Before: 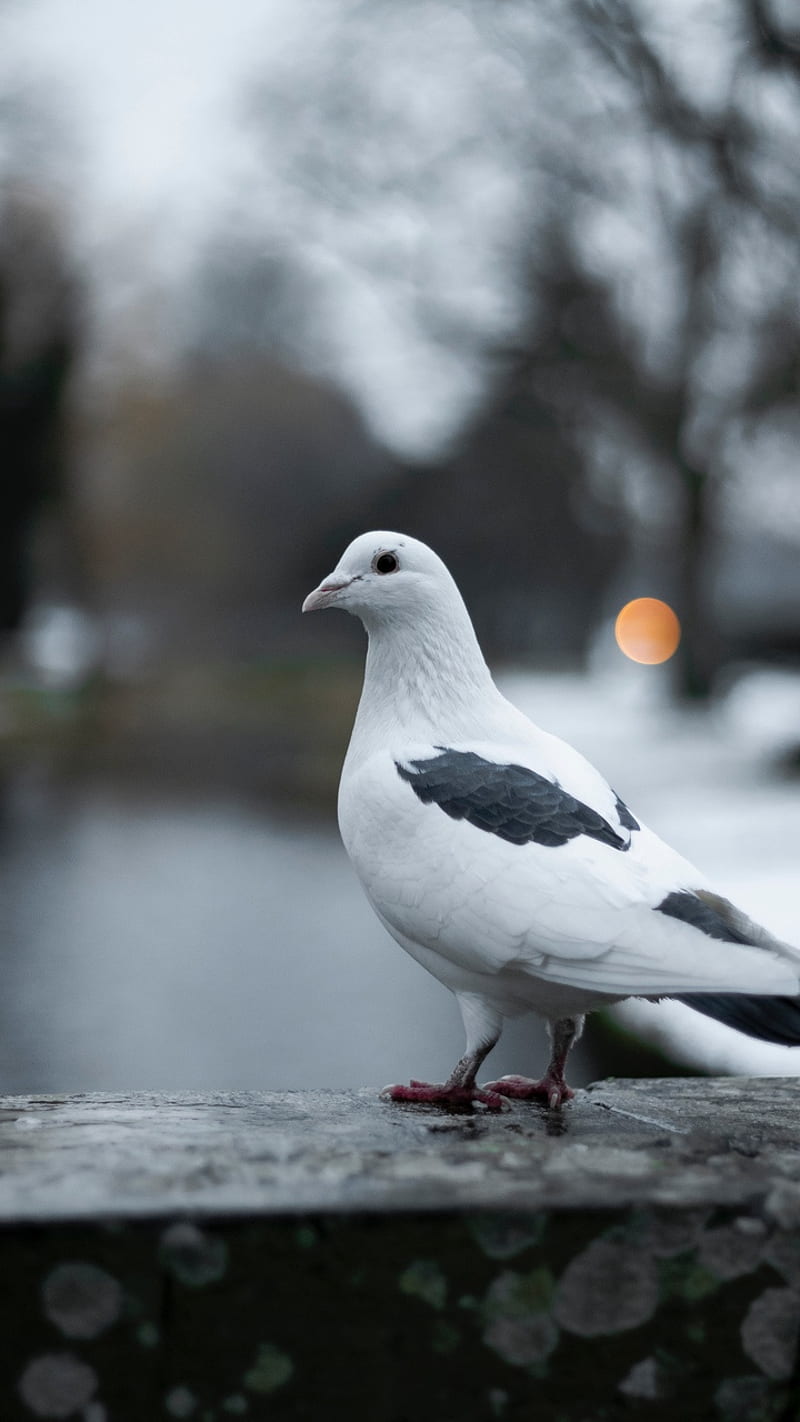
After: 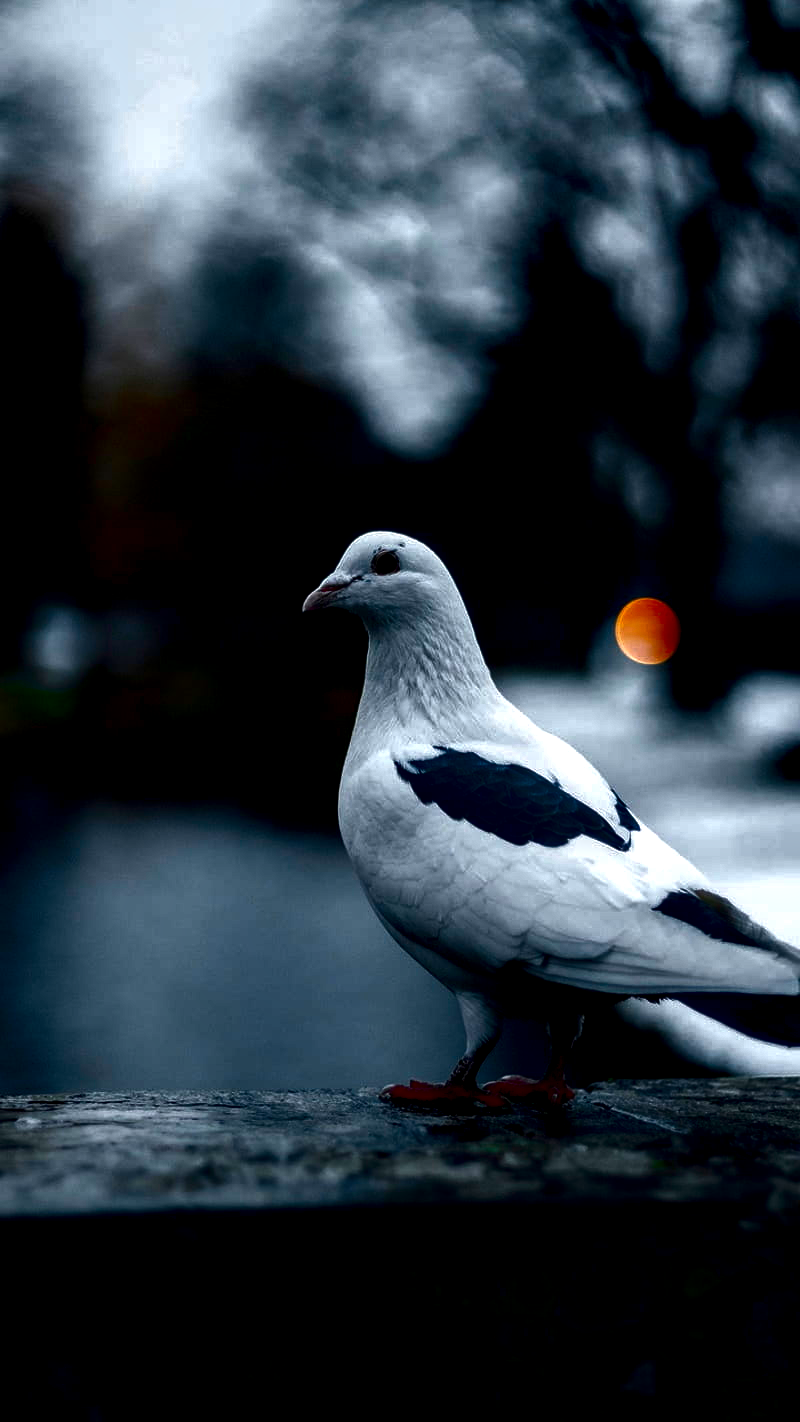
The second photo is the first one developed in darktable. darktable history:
contrast brightness saturation: brightness -1, saturation 1
local contrast: highlights 80%, shadows 57%, detail 175%, midtone range 0.602
